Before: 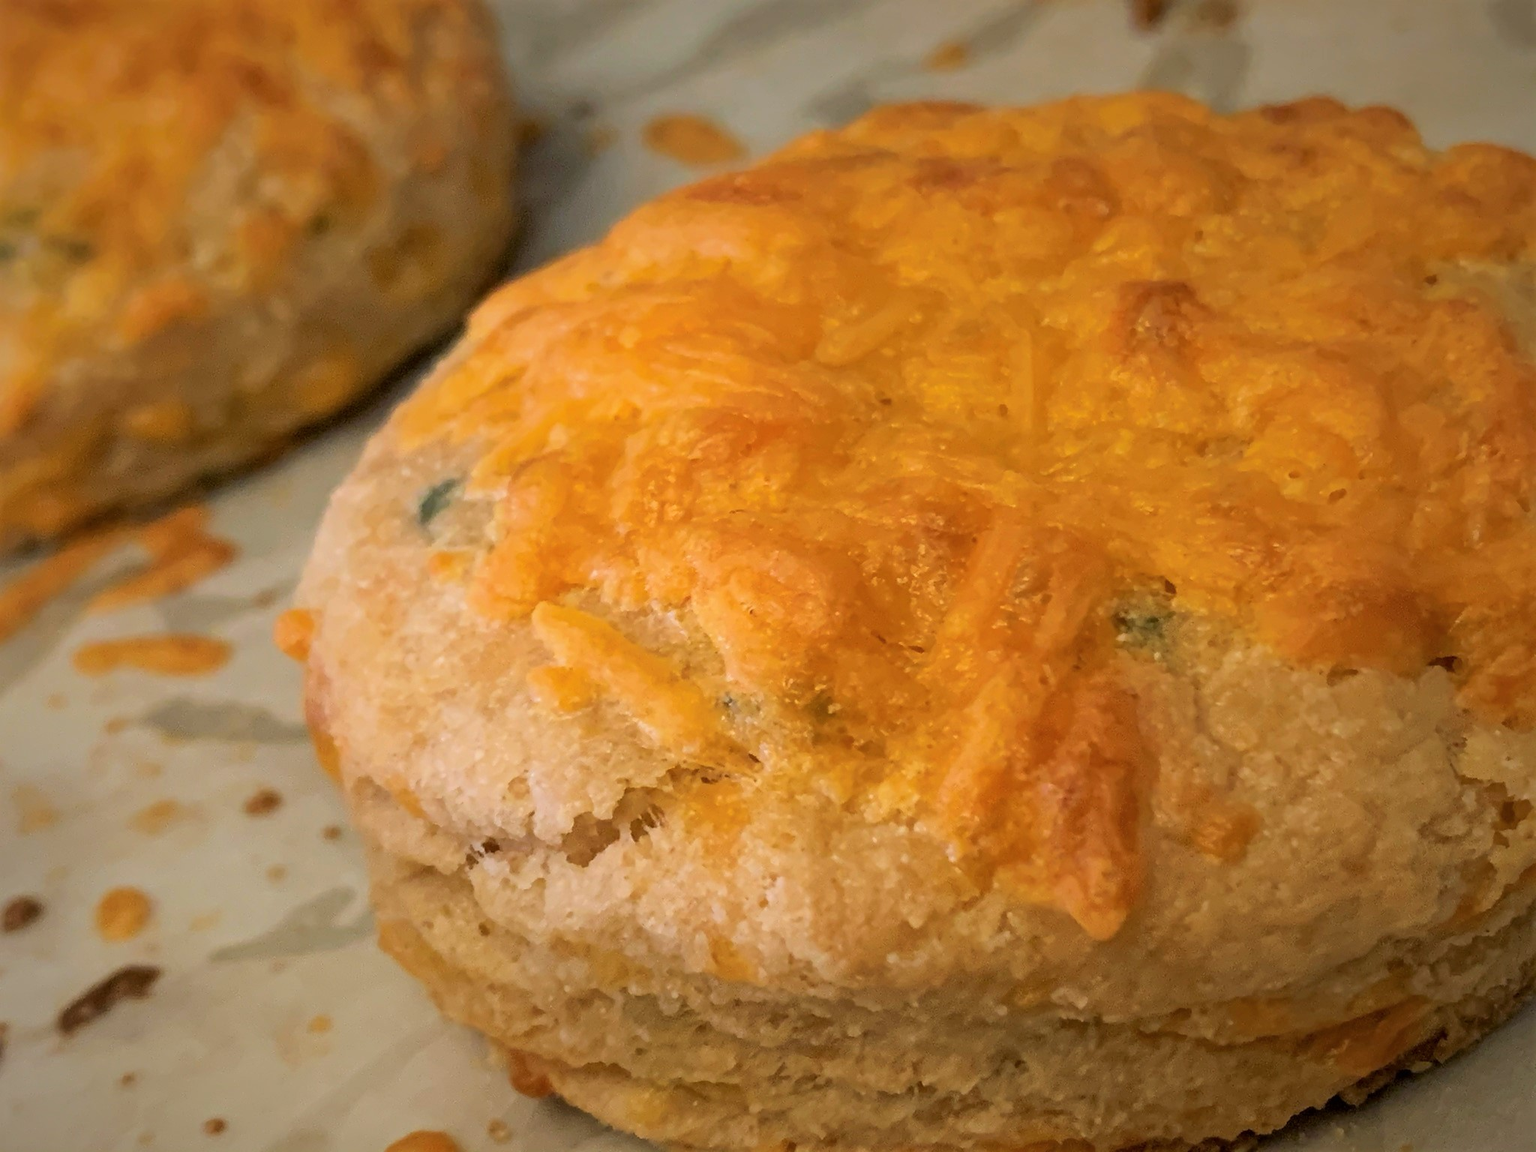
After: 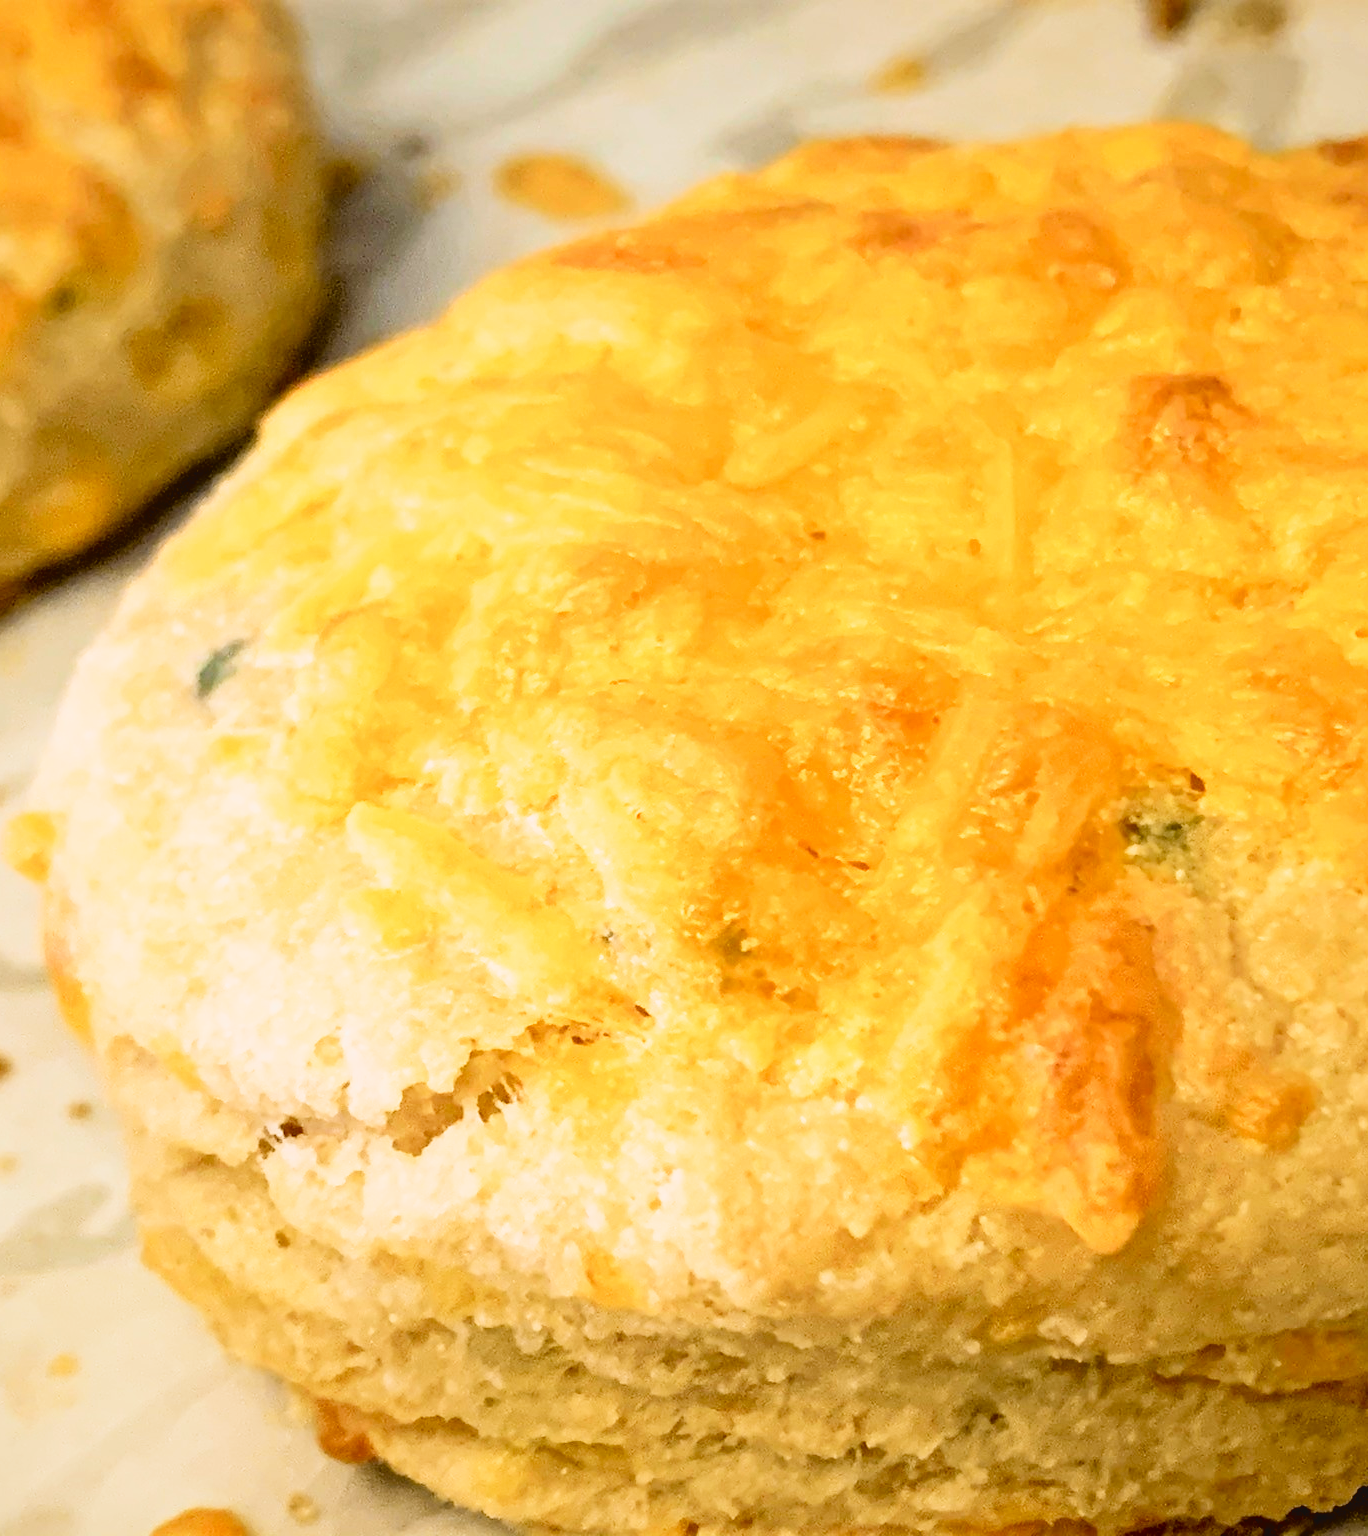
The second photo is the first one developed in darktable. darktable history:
tone curve: curves: ch0 [(0, 0.049) (0.113, 0.084) (0.285, 0.301) (0.673, 0.796) (0.845, 0.932) (0.994, 0.971)]; ch1 [(0, 0) (0.456, 0.424) (0.498, 0.5) (0.57, 0.557) (0.631, 0.635) (1, 1)]; ch2 [(0, 0) (0.395, 0.398) (0.44, 0.456) (0.502, 0.507) (0.55, 0.559) (0.67, 0.702) (1, 1)], color space Lab, independent channels, preserve colors none
crop and rotate: left 17.732%, right 15.423%
exposure: exposure -0.21 EV, compensate highlight preservation false
filmic rgb: middle gray luminance 9.23%, black relative exposure -10.55 EV, white relative exposure 3.45 EV, threshold 6 EV, target black luminance 0%, hardness 5.98, latitude 59.69%, contrast 1.087, highlights saturation mix 5%, shadows ↔ highlights balance 29.23%, add noise in highlights 0, preserve chrominance no, color science v3 (2019), use custom middle-gray values true, iterations of high-quality reconstruction 0, contrast in highlights soft, enable highlight reconstruction true
